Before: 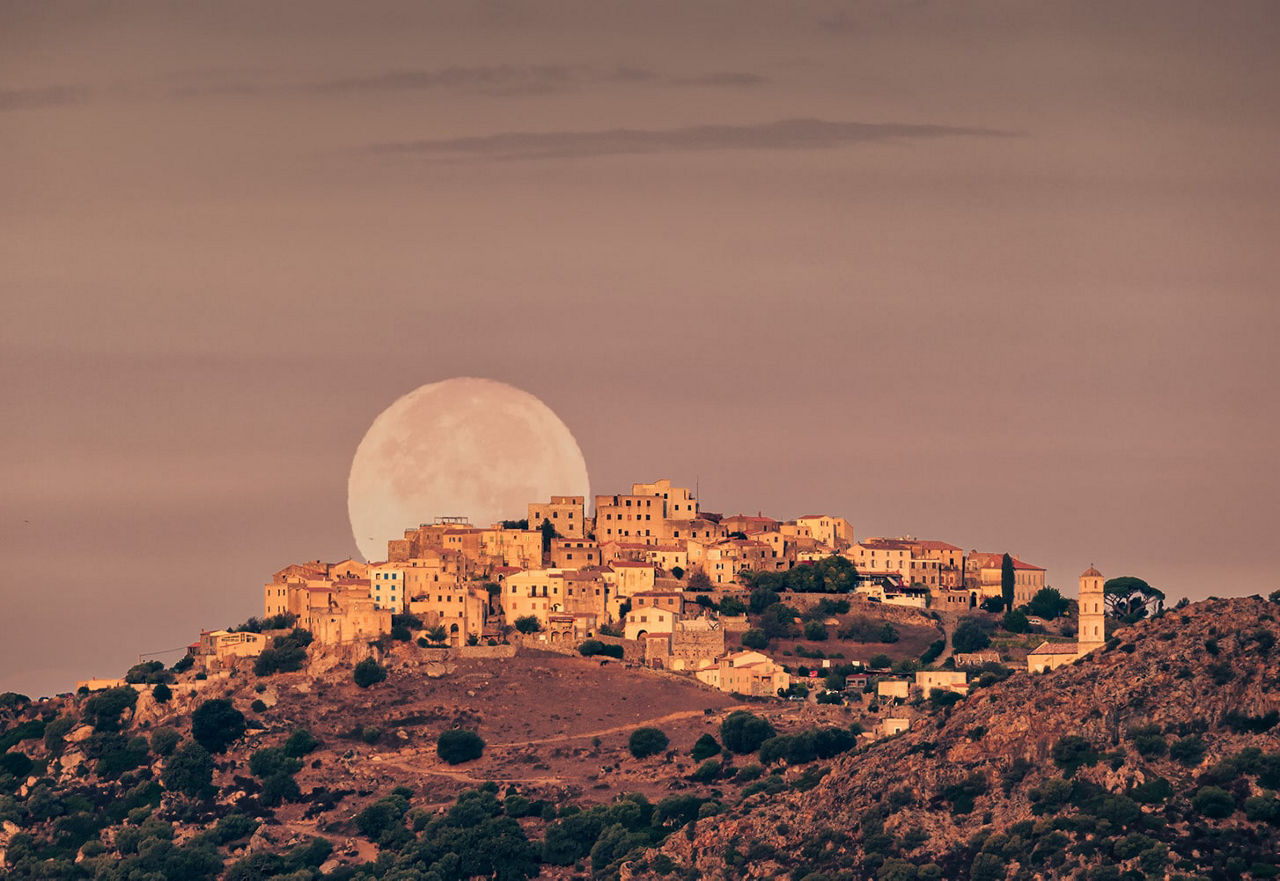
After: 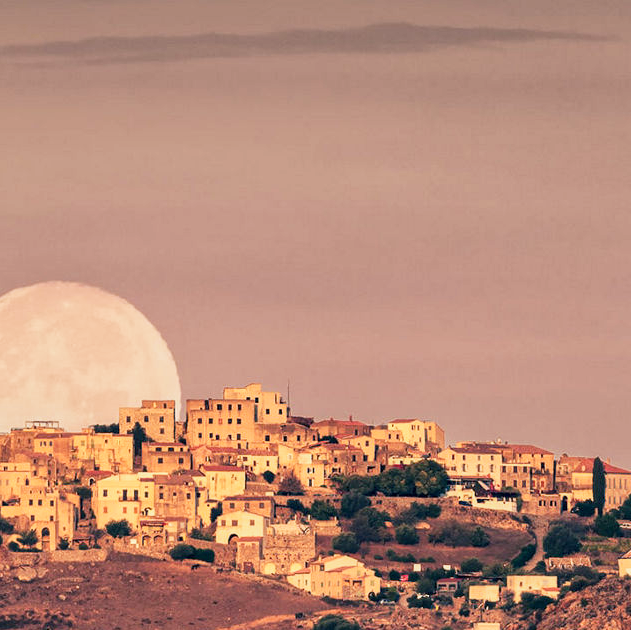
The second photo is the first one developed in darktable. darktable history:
base curve: curves: ch0 [(0, 0) (0.088, 0.125) (0.176, 0.251) (0.354, 0.501) (0.613, 0.749) (1, 0.877)], preserve colors none
tone equalizer: on, module defaults
local contrast: highlights 104%, shadows 99%, detail 131%, midtone range 0.2
crop: left 31.964%, top 10.945%, right 18.669%, bottom 17.5%
